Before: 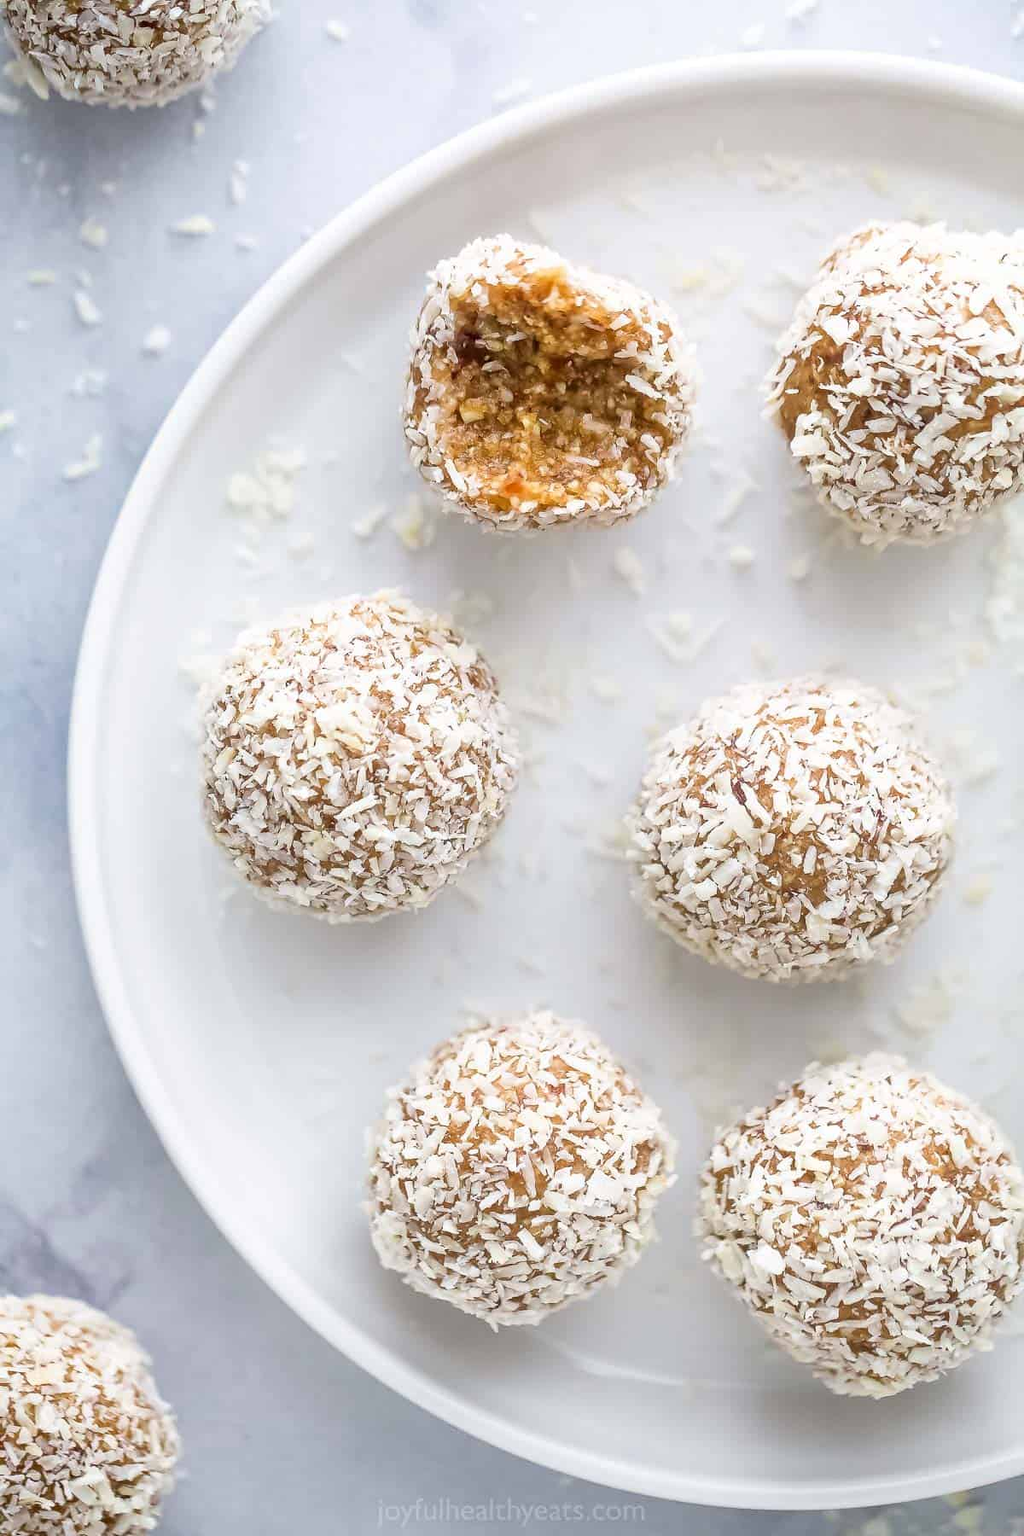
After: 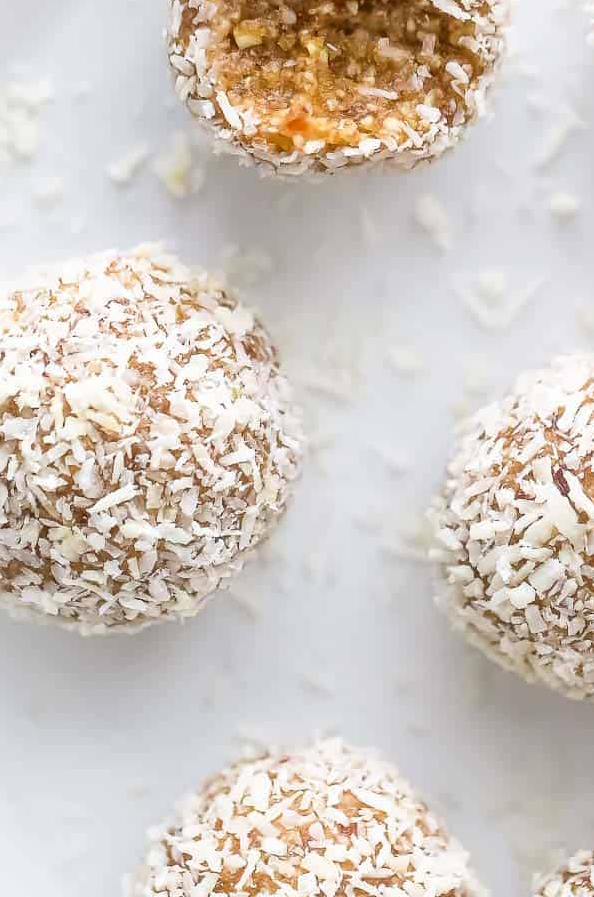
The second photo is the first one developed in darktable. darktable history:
crop: left 25.458%, top 24.842%, right 25.026%, bottom 25.28%
